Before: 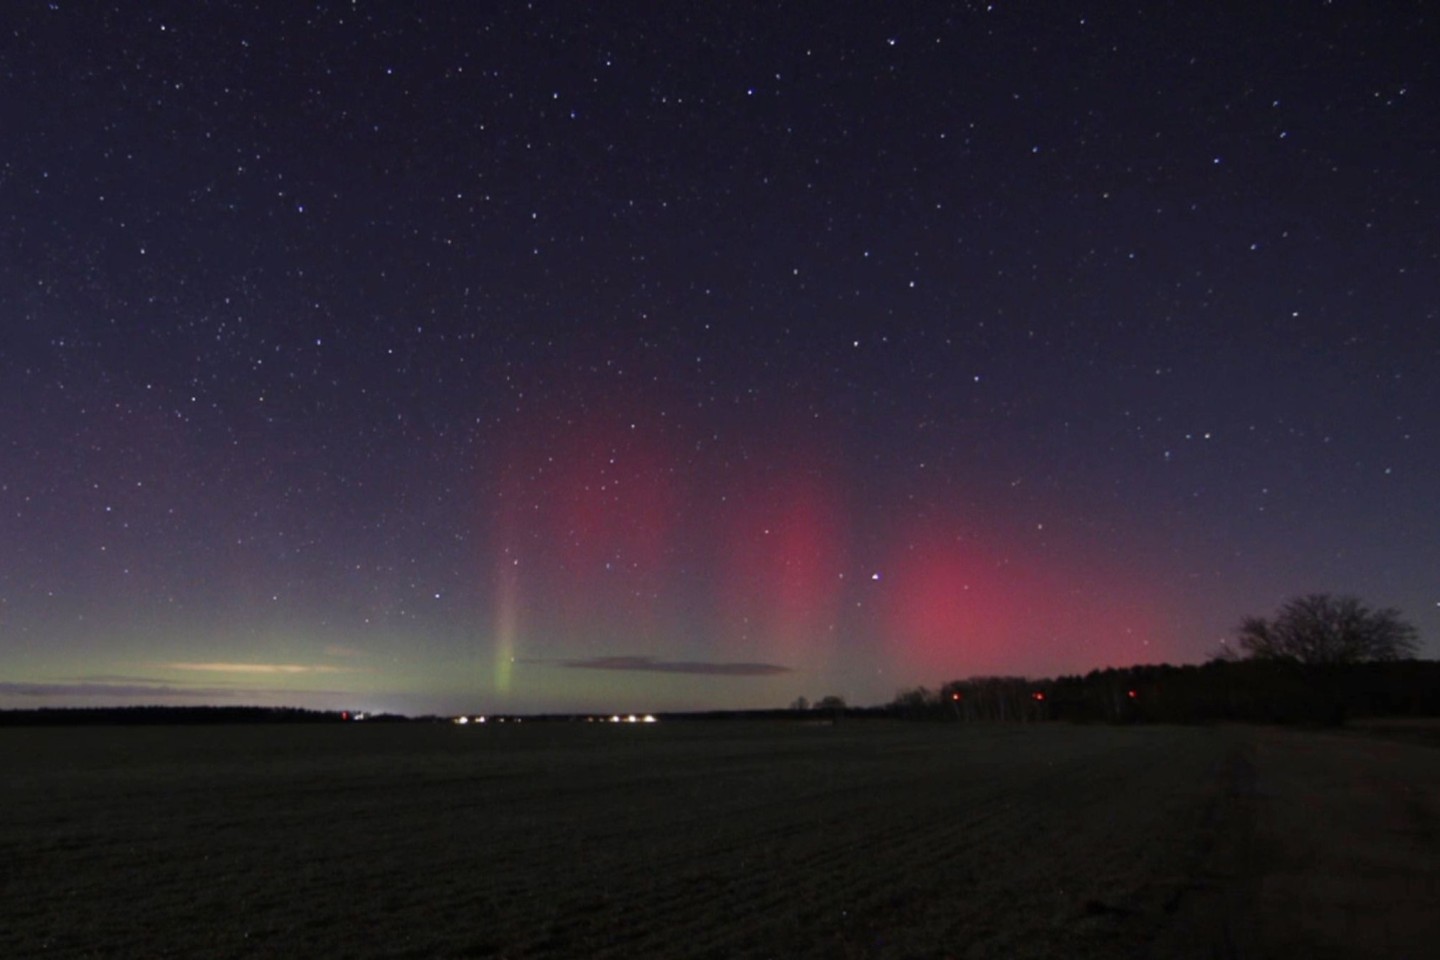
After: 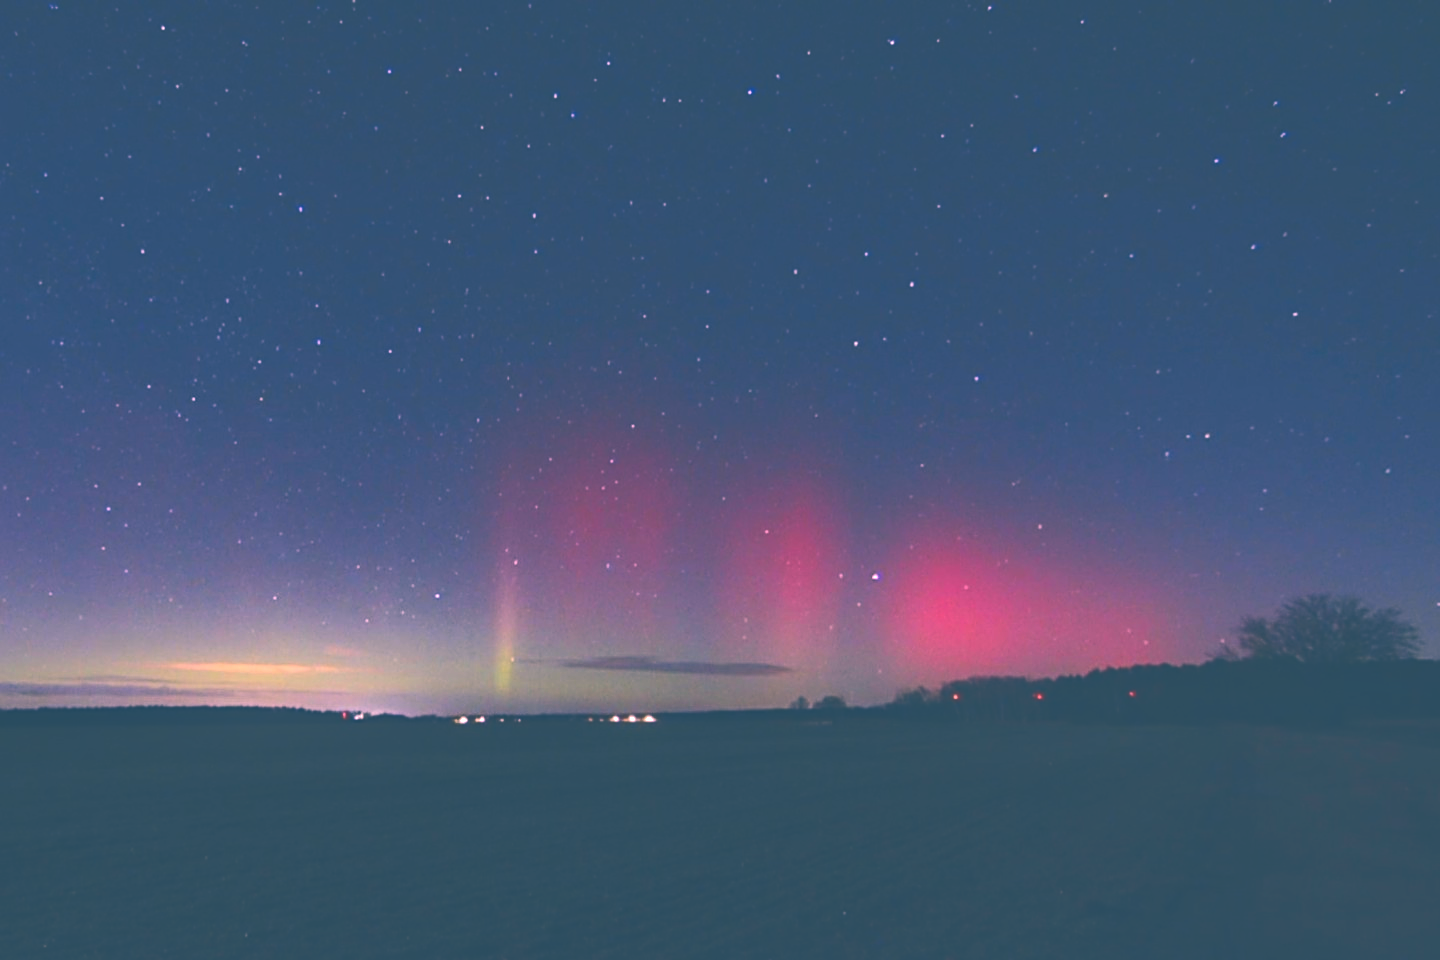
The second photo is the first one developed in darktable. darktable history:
tone equalizer: -8 EV 0.001 EV, -7 EV -0.002 EV, -6 EV 0.005 EV, -5 EV -0.023 EV, -4 EV -0.105 EV, -3 EV -0.184 EV, -2 EV 0.269 EV, -1 EV 0.711 EV, +0 EV 0.485 EV
color balance rgb: perceptual saturation grading › global saturation 0.268%
shadows and highlights: shadows 11.71, white point adjustment 1.2, highlights color adjustment 49.6%, soften with gaussian
color correction: highlights a* 17.28, highlights b* 0.326, shadows a* -15.31, shadows b* -14.59, saturation 1.54
exposure: black level correction -0.028, compensate highlight preservation false
tone curve: curves: ch0 [(0, 0) (0.003, 0.217) (0.011, 0.217) (0.025, 0.229) (0.044, 0.243) (0.069, 0.253) (0.1, 0.265) (0.136, 0.281) (0.177, 0.305) (0.224, 0.331) (0.277, 0.369) (0.335, 0.415) (0.399, 0.472) (0.468, 0.543) (0.543, 0.609) (0.623, 0.676) (0.709, 0.734) (0.801, 0.798) (0.898, 0.849) (1, 1)], color space Lab, independent channels, preserve colors none
local contrast: on, module defaults
sharpen: radius 2.745
